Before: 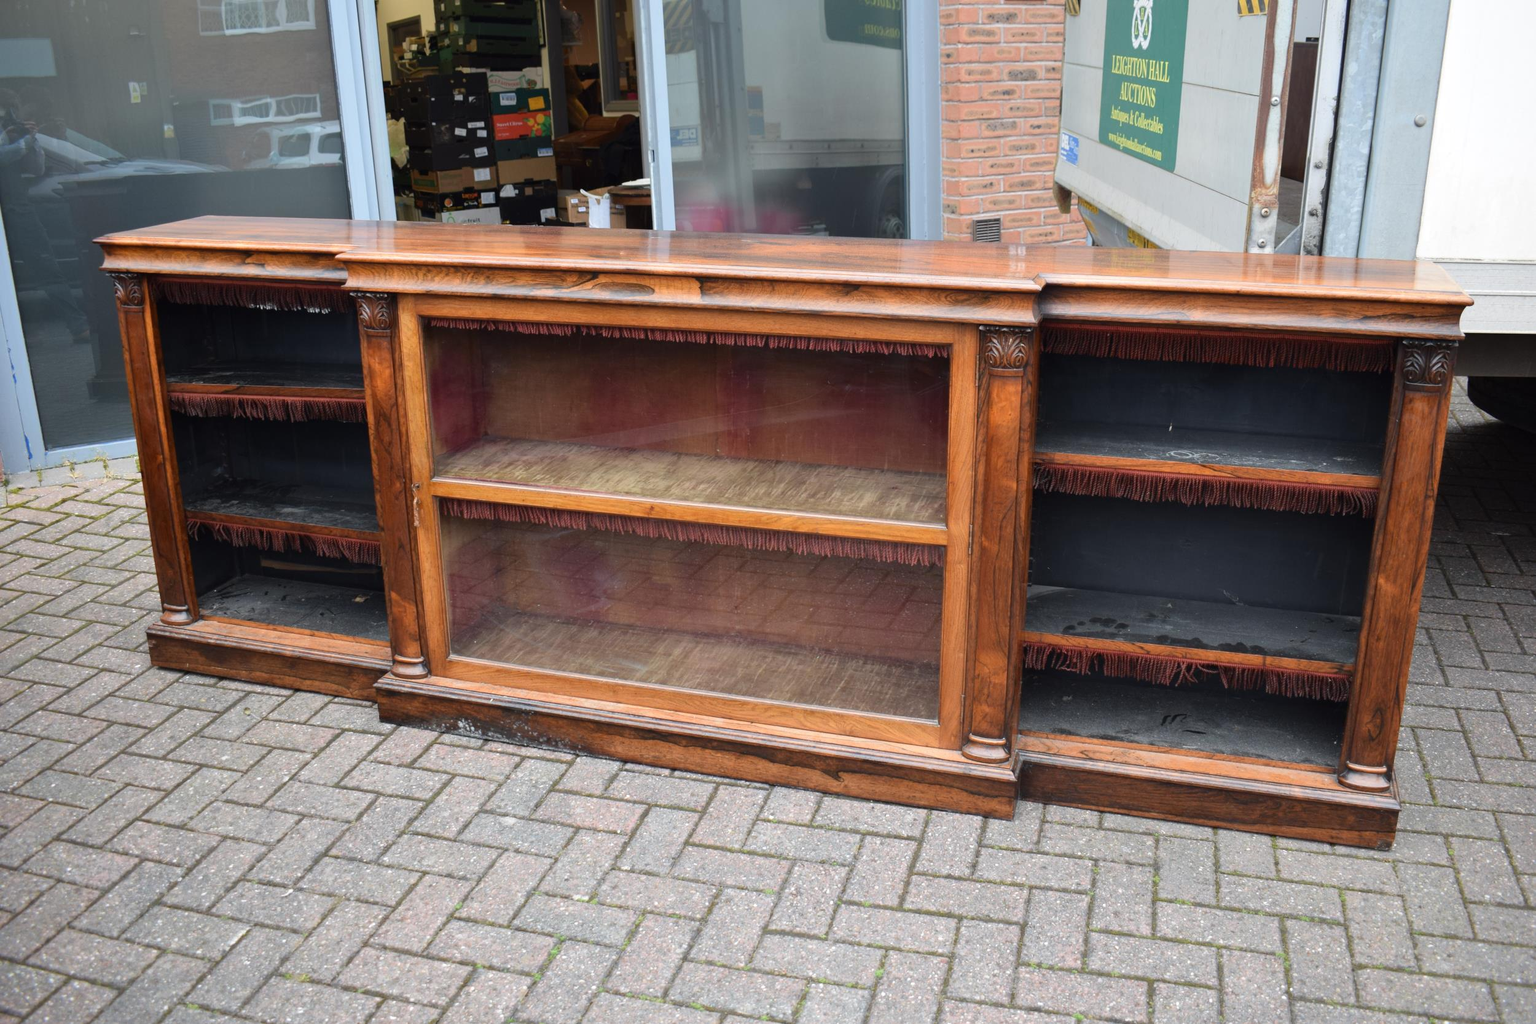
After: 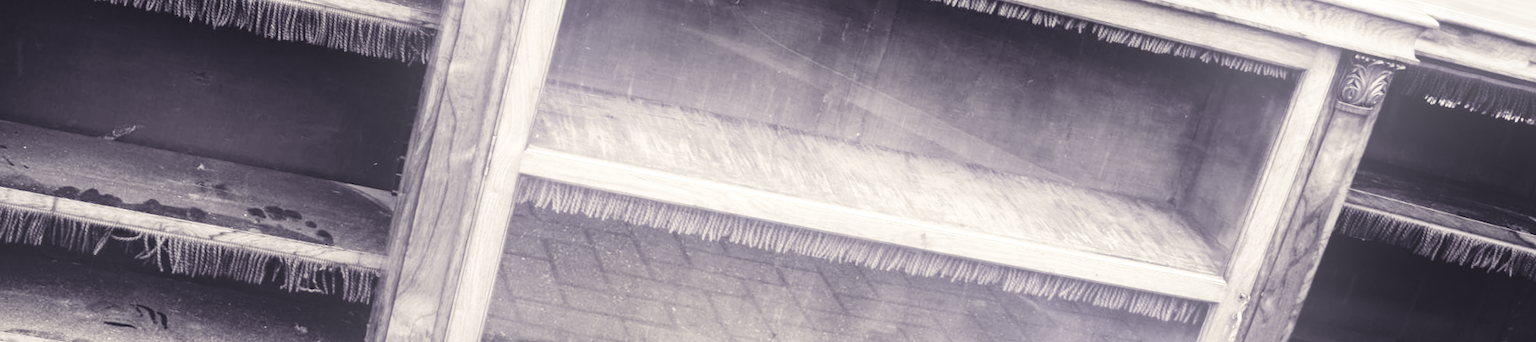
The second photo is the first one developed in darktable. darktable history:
white balance: red 1.467, blue 0.684
local contrast: shadows 94%
base curve: curves: ch0 [(0, 0) (0, 0) (0.002, 0.001) (0.008, 0.003) (0.019, 0.011) (0.037, 0.037) (0.064, 0.11) (0.102, 0.232) (0.152, 0.379) (0.216, 0.524) (0.296, 0.665) (0.394, 0.789) (0.512, 0.881) (0.651, 0.945) (0.813, 0.986) (1, 1)], preserve colors none
crop and rotate: angle 16.12°, top 30.835%, bottom 35.653%
color balance rgb: shadows lift › chroma 3%, shadows lift › hue 280.8°, power › hue 330°, highlights gain › chroma 3%, highlights gain › hue 75.6°, global offset › luminance 2%, perceptual saturation grading › global saturation 20%, perceptual saturation grading › highlights -25%, perceptual saturation grading › shadows 50%, global vibrance 20.33%
velvia: on, module defaults
bloom: on, module defaults
color calibration: output gray [0.22, 0.42, 0.37, 0], gray › normalize channels true, illuminant same as pipeline (D50), adaptation XYZ, x 0.346, y 0.359, gamut compression 0
